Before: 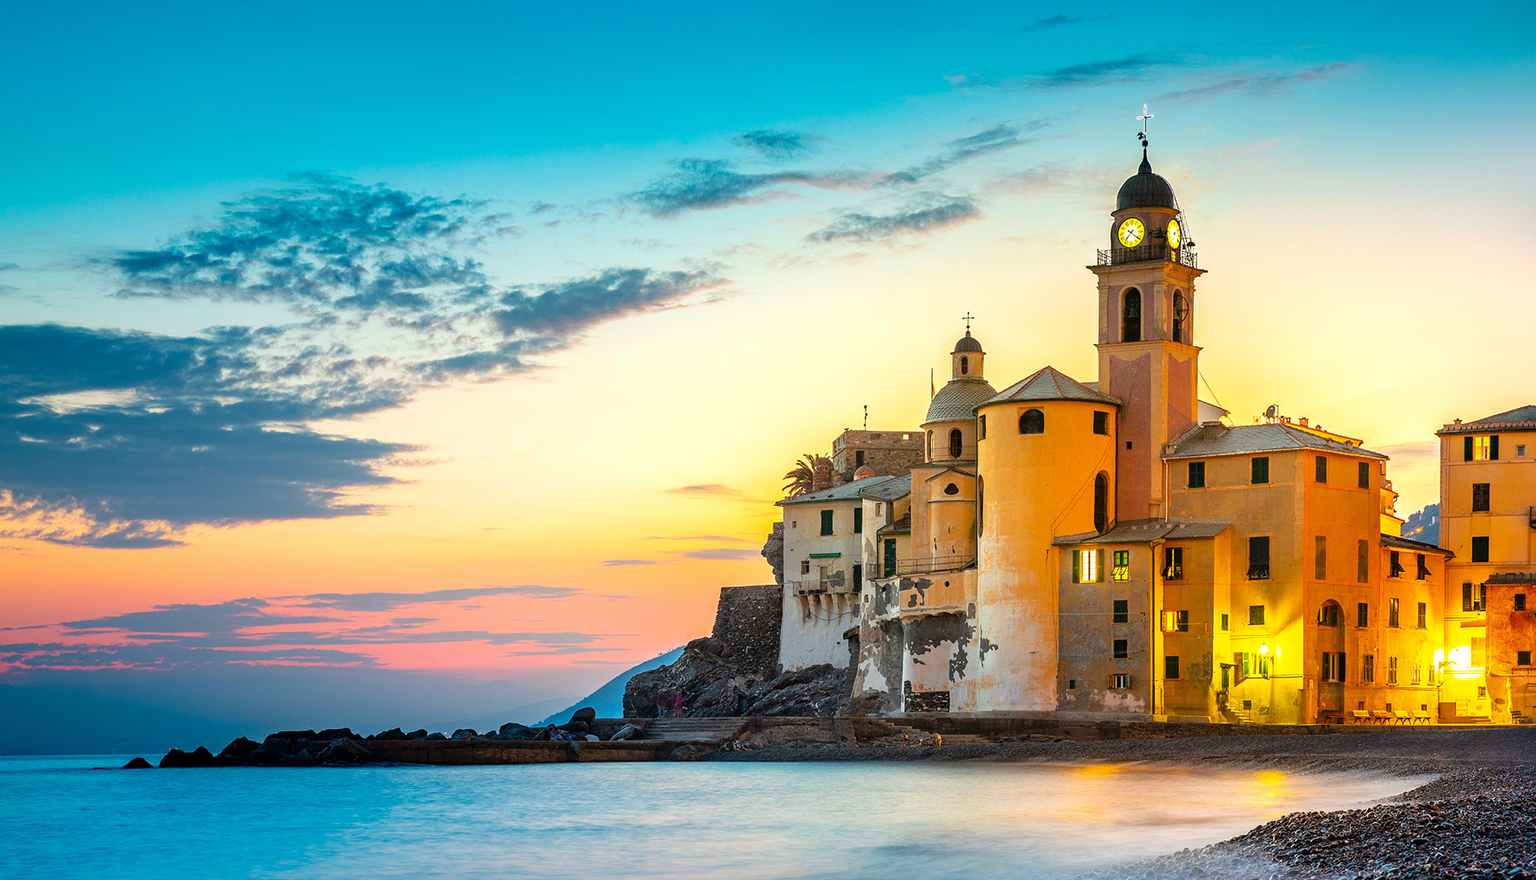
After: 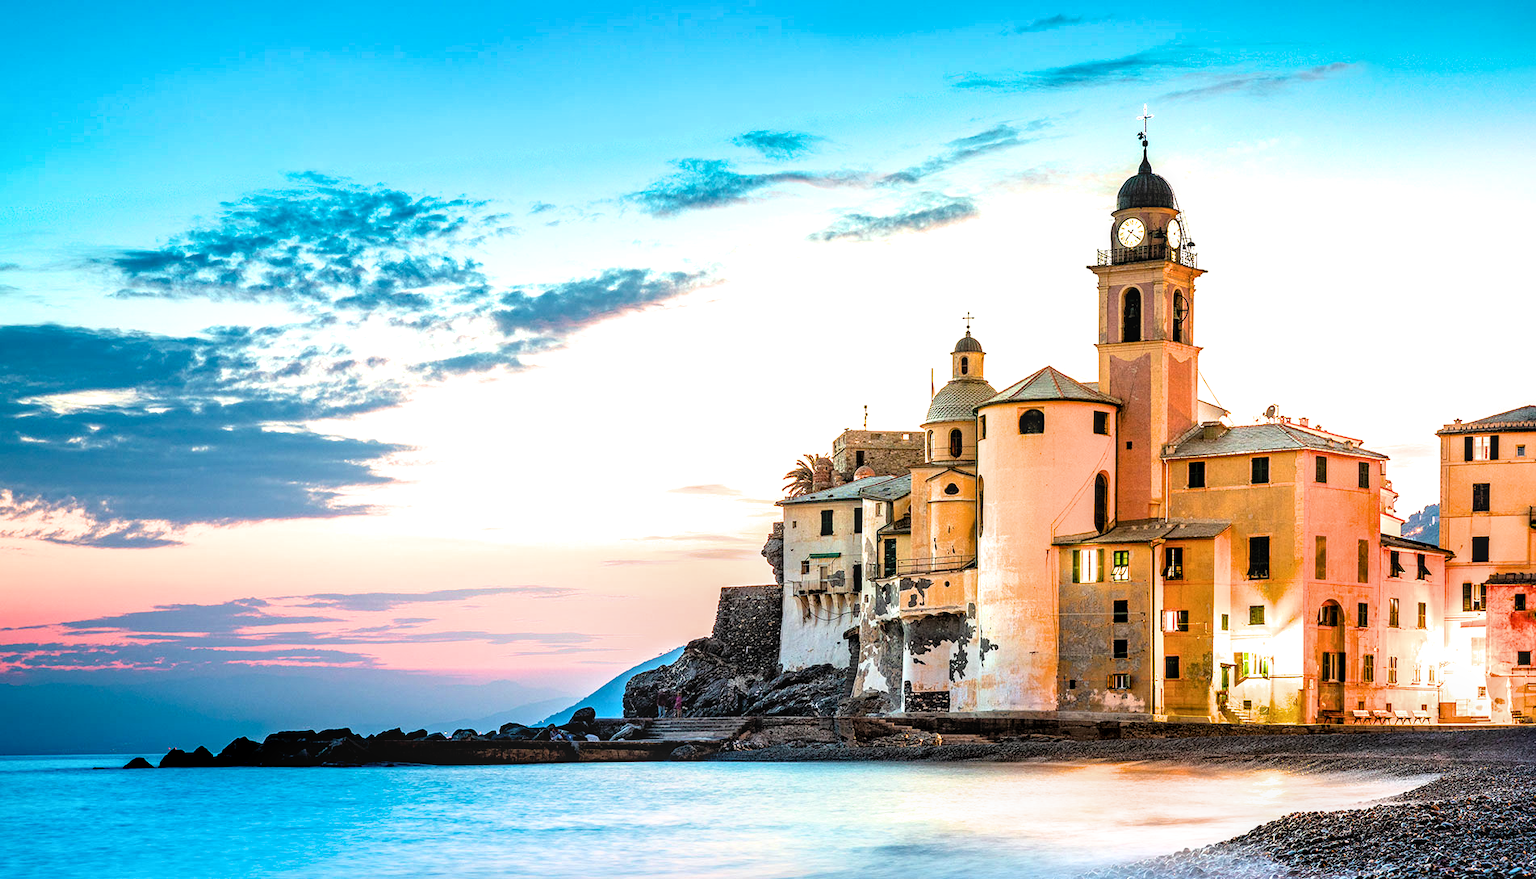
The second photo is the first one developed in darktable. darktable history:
exposure: exposure 0.746 EV, compensate highlight preservation false
haze removal: compatibility mode true, adaptive false
local contrast: on, module defaults
filmic rgb: black relative exposure -6.31 EV, white relative exposure 2.79 EV, threshold 5.94 EV, target black luminance 0%, hardness 4.59, latitude 67.46%, contrast 1.284, shadows ↔ highlights balance -3.33%, color science v6 (2022), enable highlight reconstruction true
